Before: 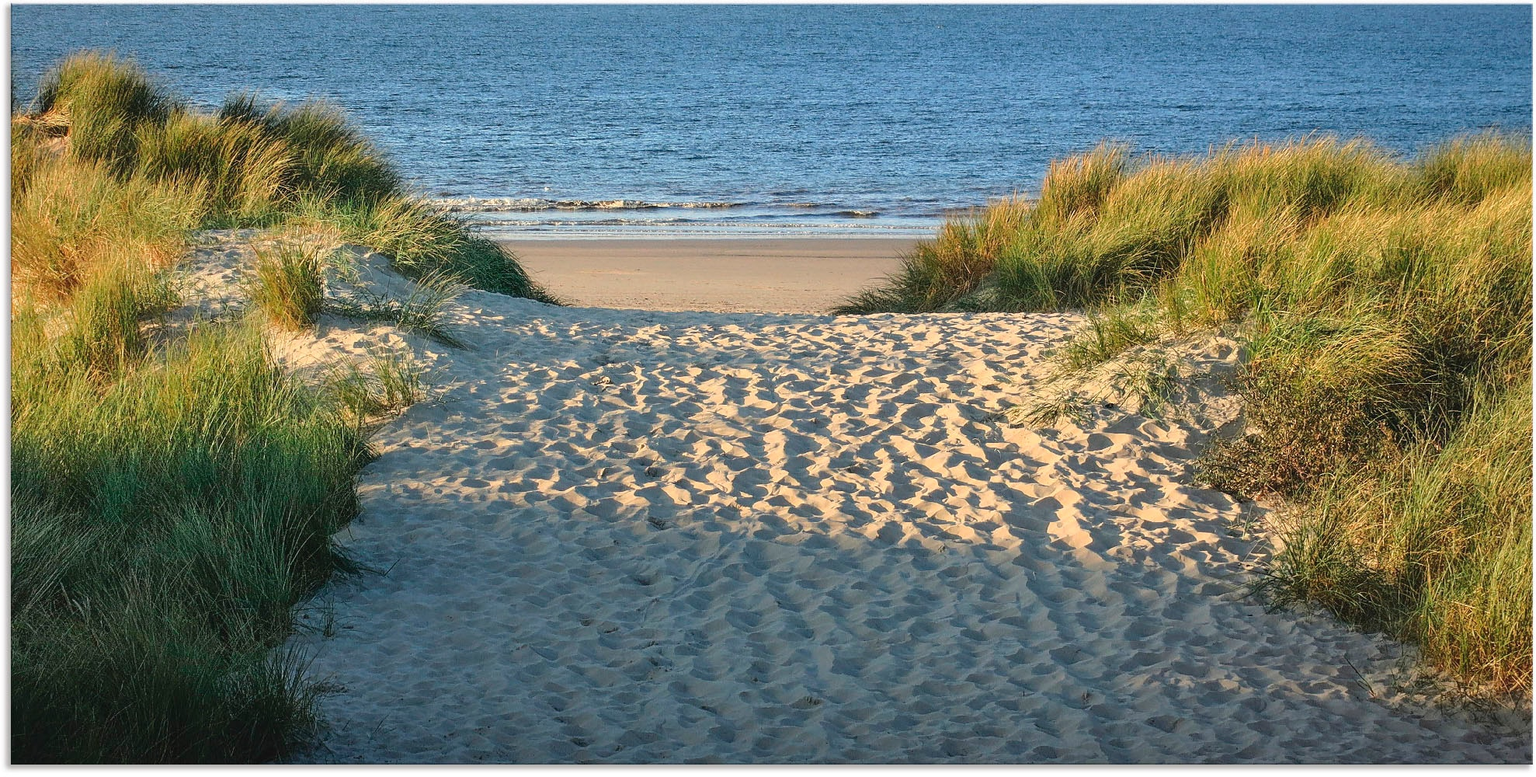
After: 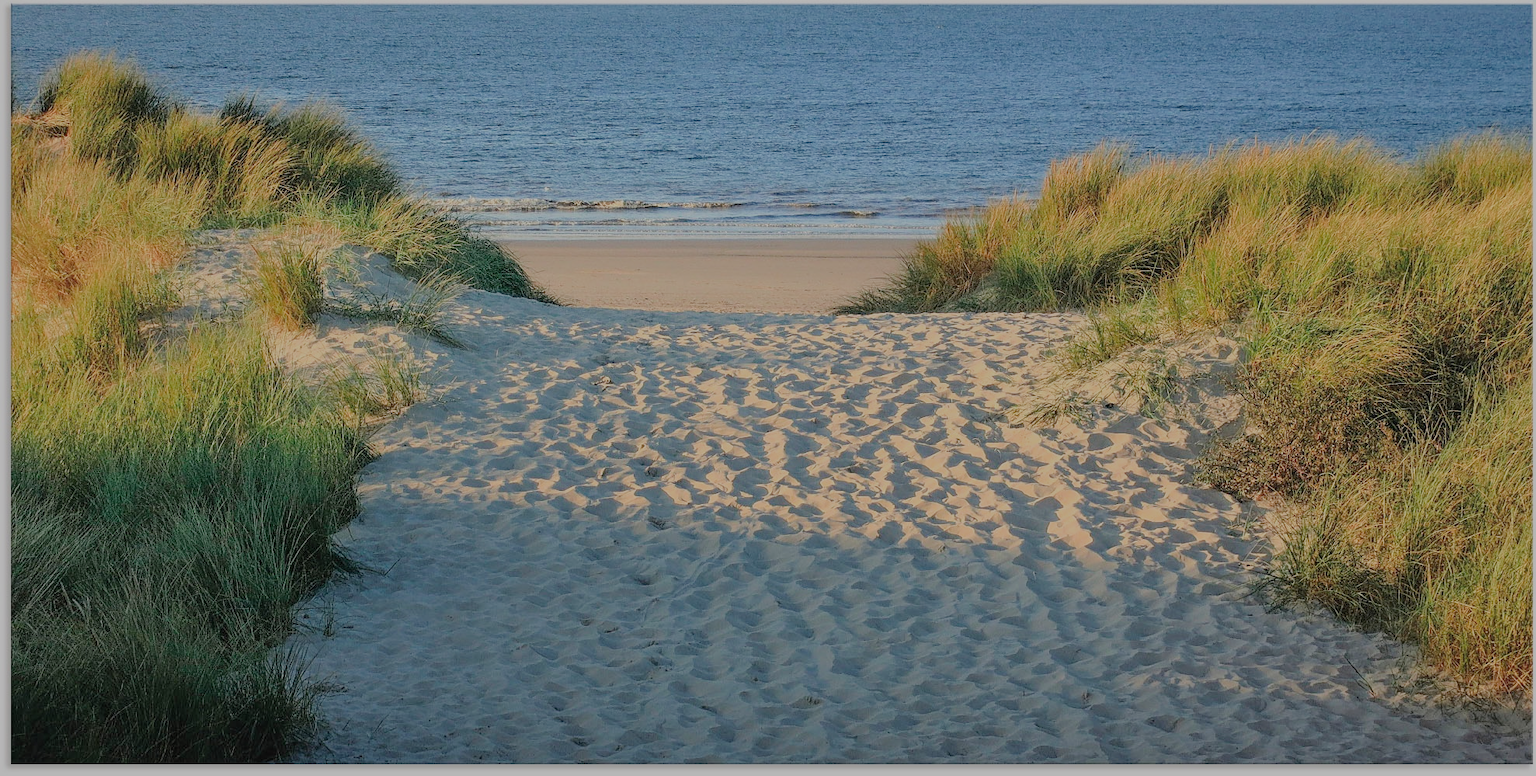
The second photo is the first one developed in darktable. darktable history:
filmic rgb: middle gray luminance 2.65%, black relative exposure -9.88 EV, white relative exposure 6.99 EV, threshold 2.97 EV, dynamic range scaling 9.86%, target black luminance 0%, hardness 3.18, latitude 43.53%, contrast 0.667, highlights saturation mix 4.46%, shadows ↔ highlights balance 12.91%, enable highlight reconstruction true
